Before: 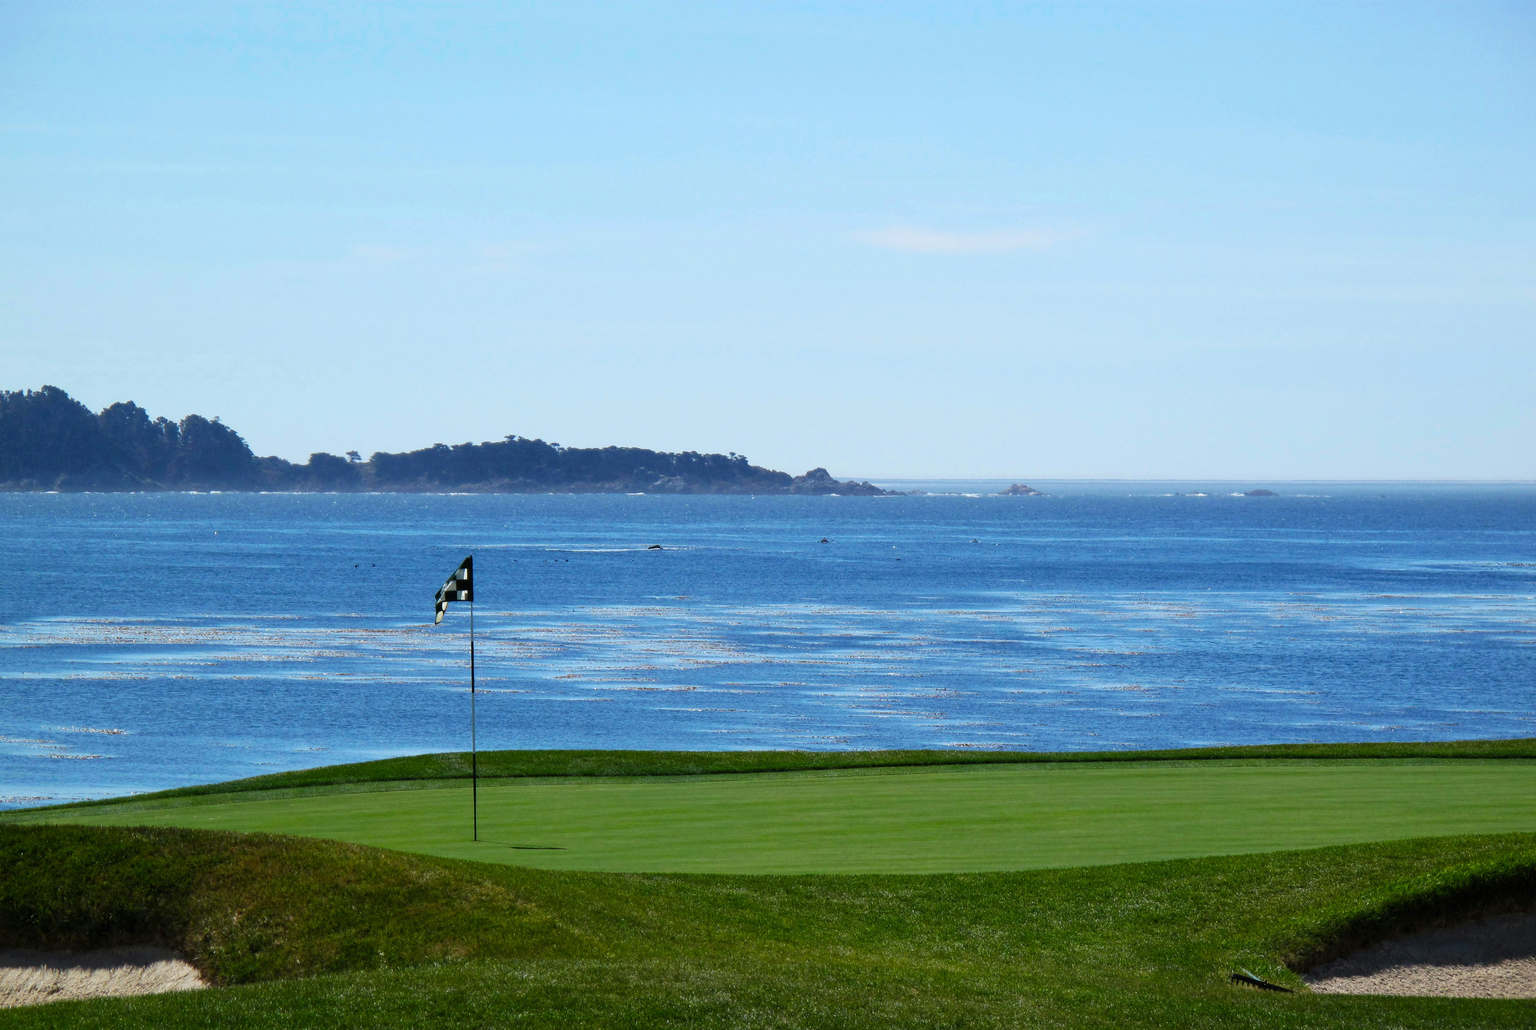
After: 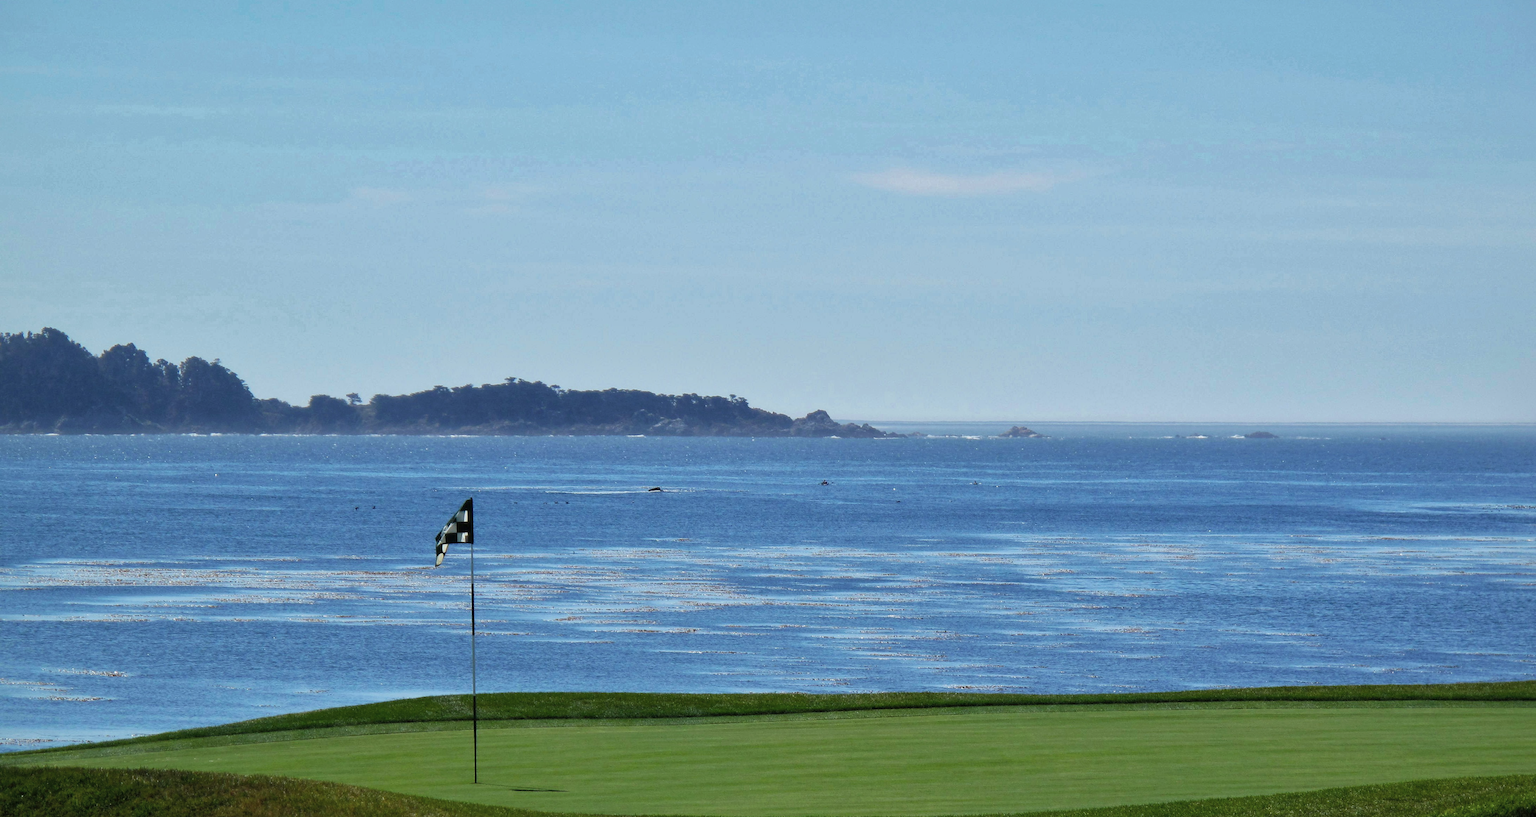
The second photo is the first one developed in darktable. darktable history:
crop and rotate: top 5.664%, bottom 14.933%
contrast brightness saturation: saturation -0.159
shadows and highlights: shadows 39.3, highlights -60.03
